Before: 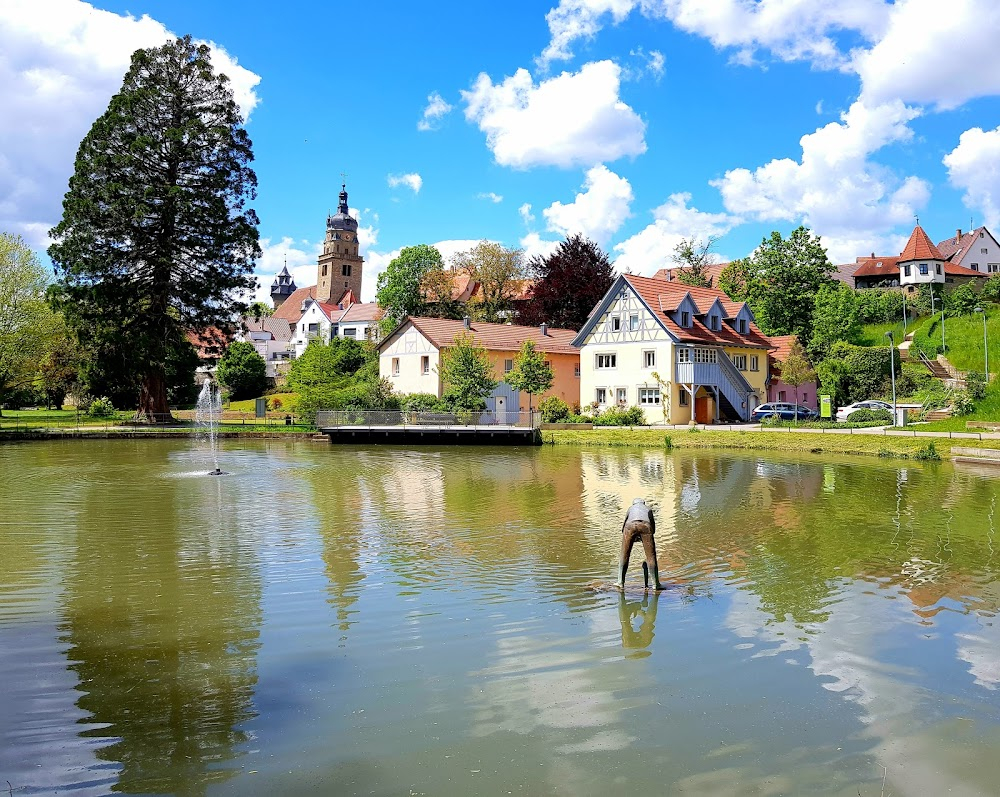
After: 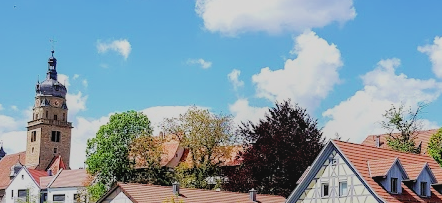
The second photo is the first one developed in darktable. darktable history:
filmic rgb: black relative exposure -7.65 EV, white relative exposure 4.56 EV, hardness 3.61
crop: left 29.113%, top 16.845%, right 26.681%, bottom 57.575%
local contrast: detail 109%
